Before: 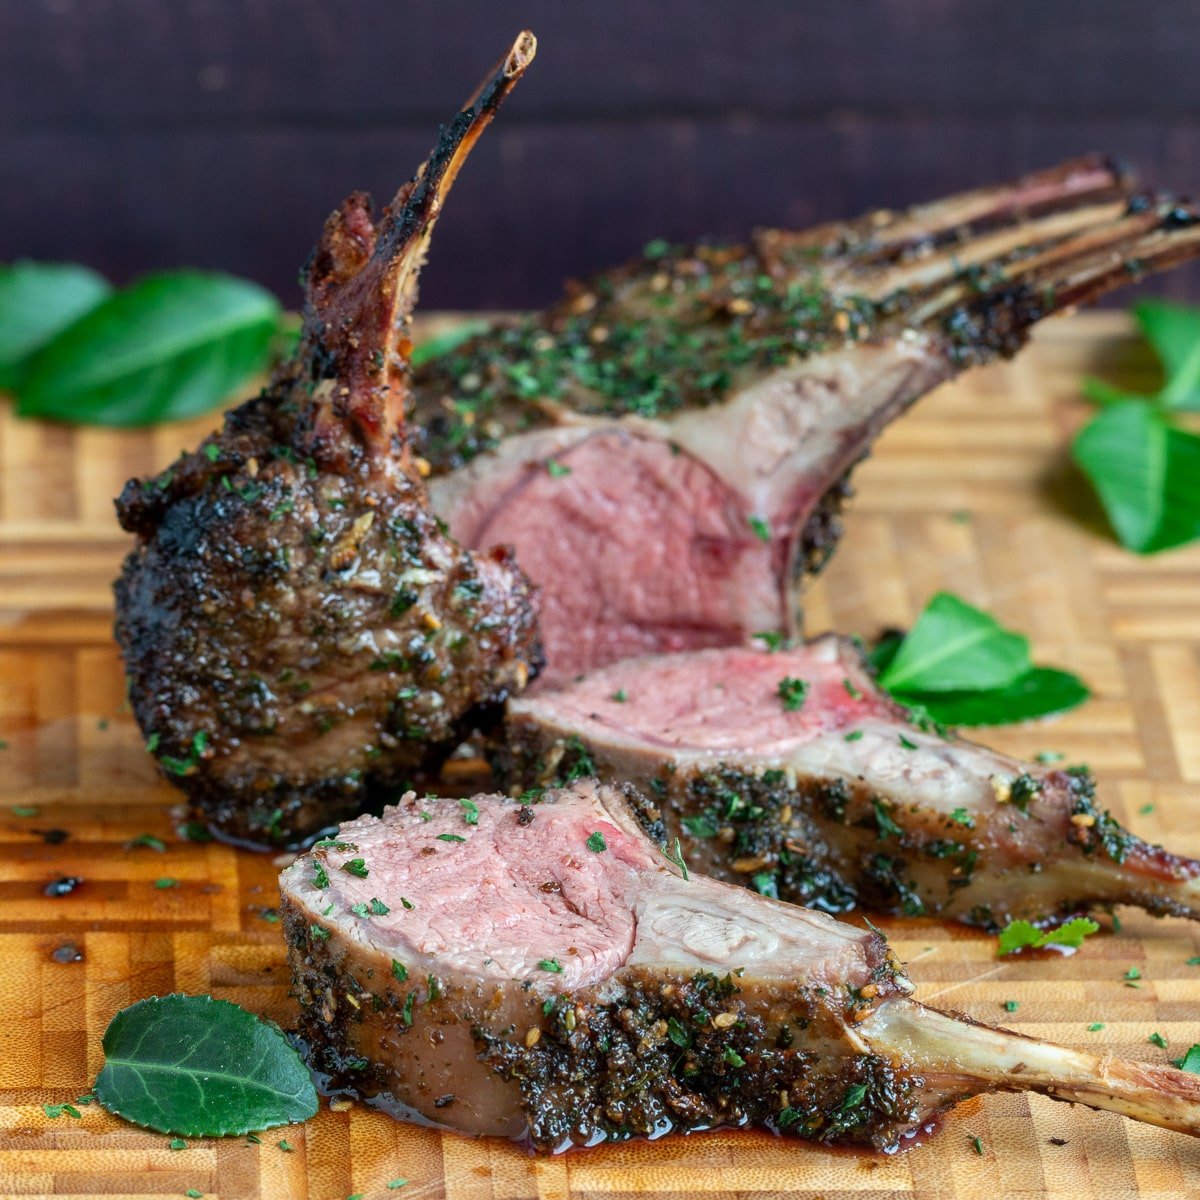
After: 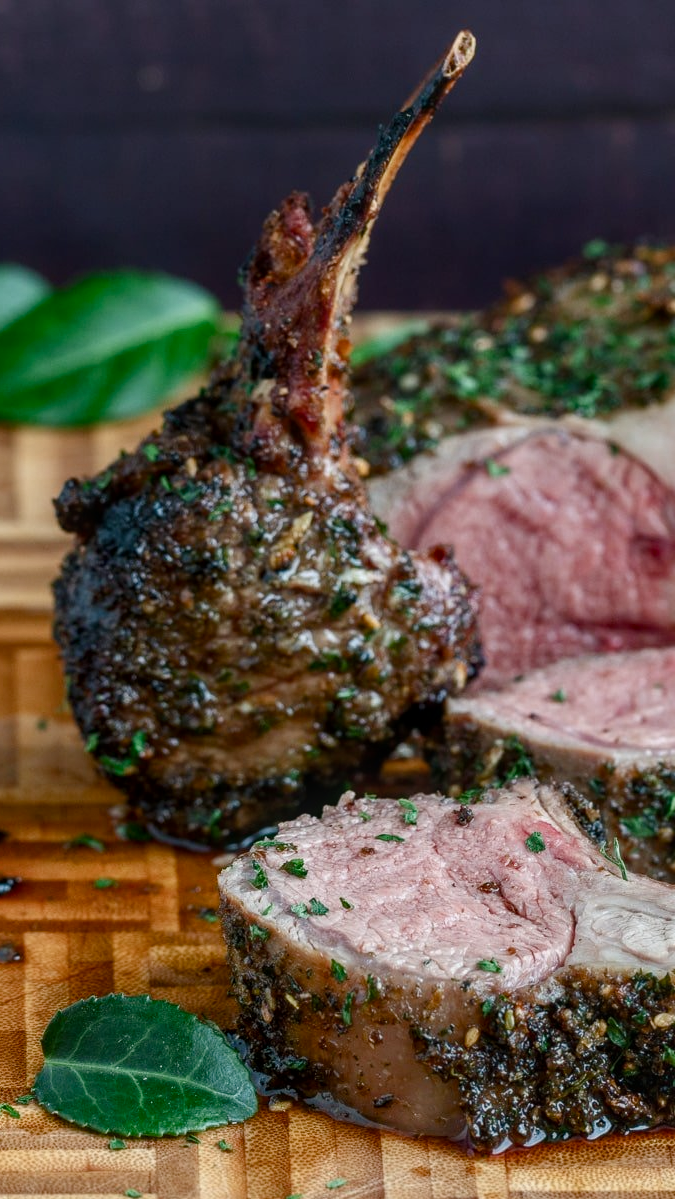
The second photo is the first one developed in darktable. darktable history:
crop: left 5.114%, right 38.589%
local contrast: on, module defaults
color balance rgb: shadows lift › luminance -10%, shadows lift › chroma 1%, shadows lift › hue 113°, power › luminance -15%, highlights gain › chroma 0.2%, highlights gain › hue 333°, global offset › luminance 0.5%, perceptual saturation grading › global saturation 20%, perceptual saturation grading › highlights -50%, perceptual saturation grading › shadows 25%, contrast -10%
